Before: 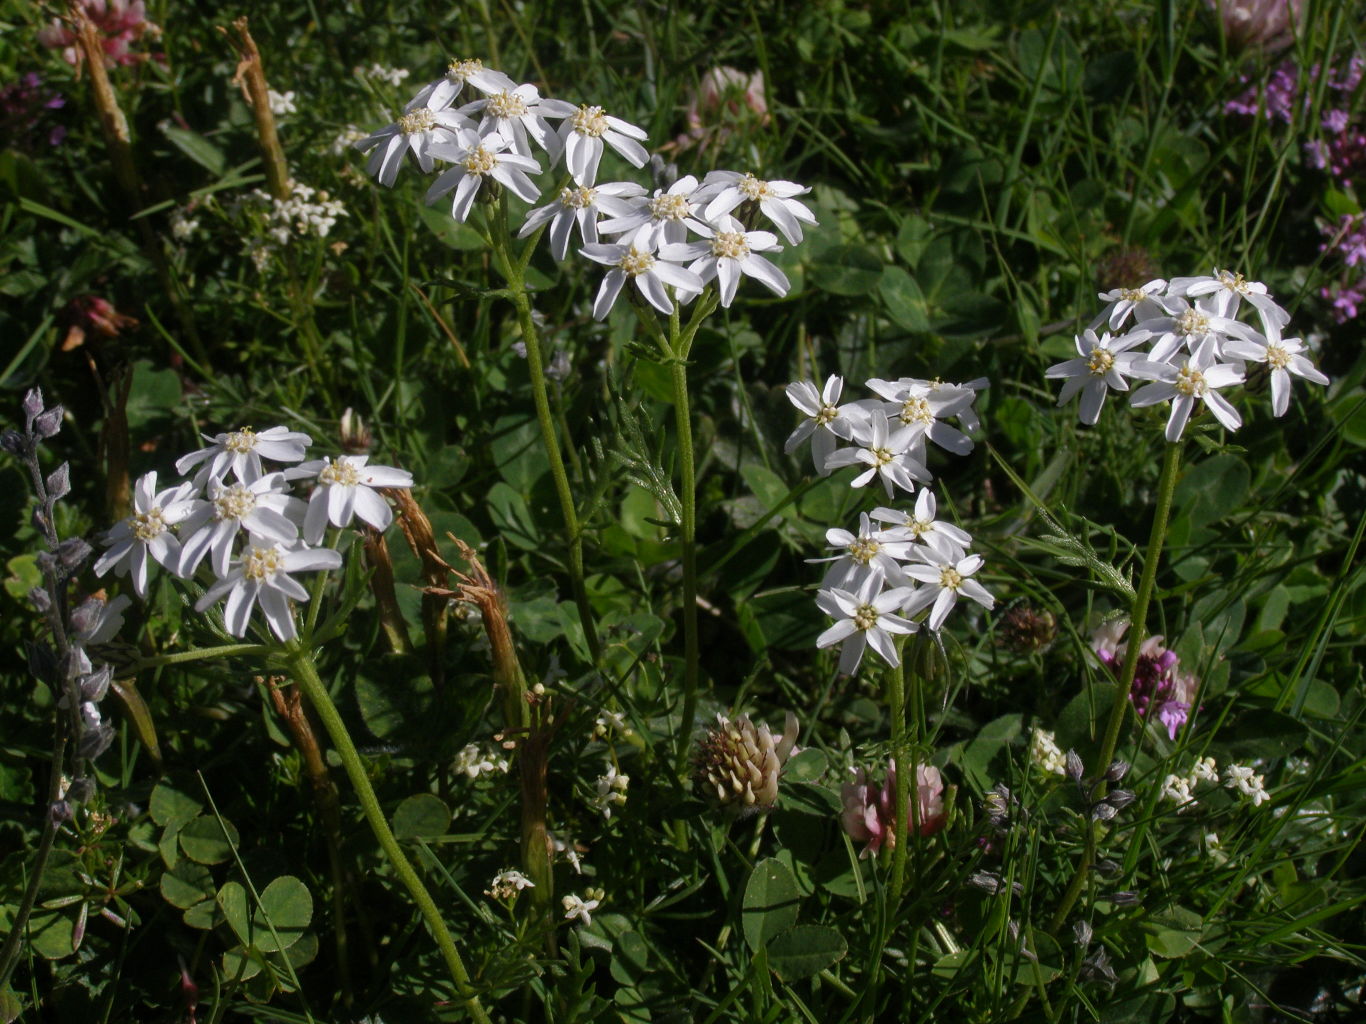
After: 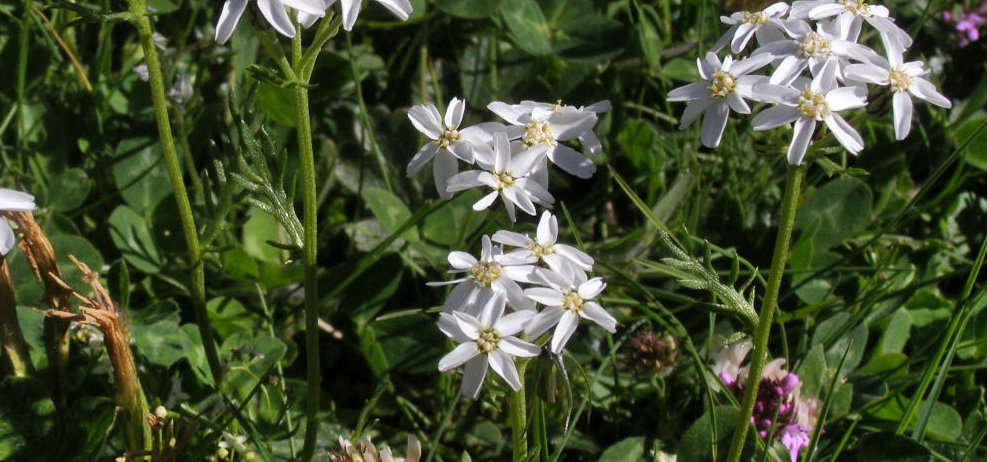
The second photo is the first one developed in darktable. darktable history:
shadows and highlights: low approximation 0.01, soften with gaussian
crop and rotate: left 27.705%, top 27.108%, bottom 27.707%
levels: mode automatic, black 0.028%, white 99.95%
